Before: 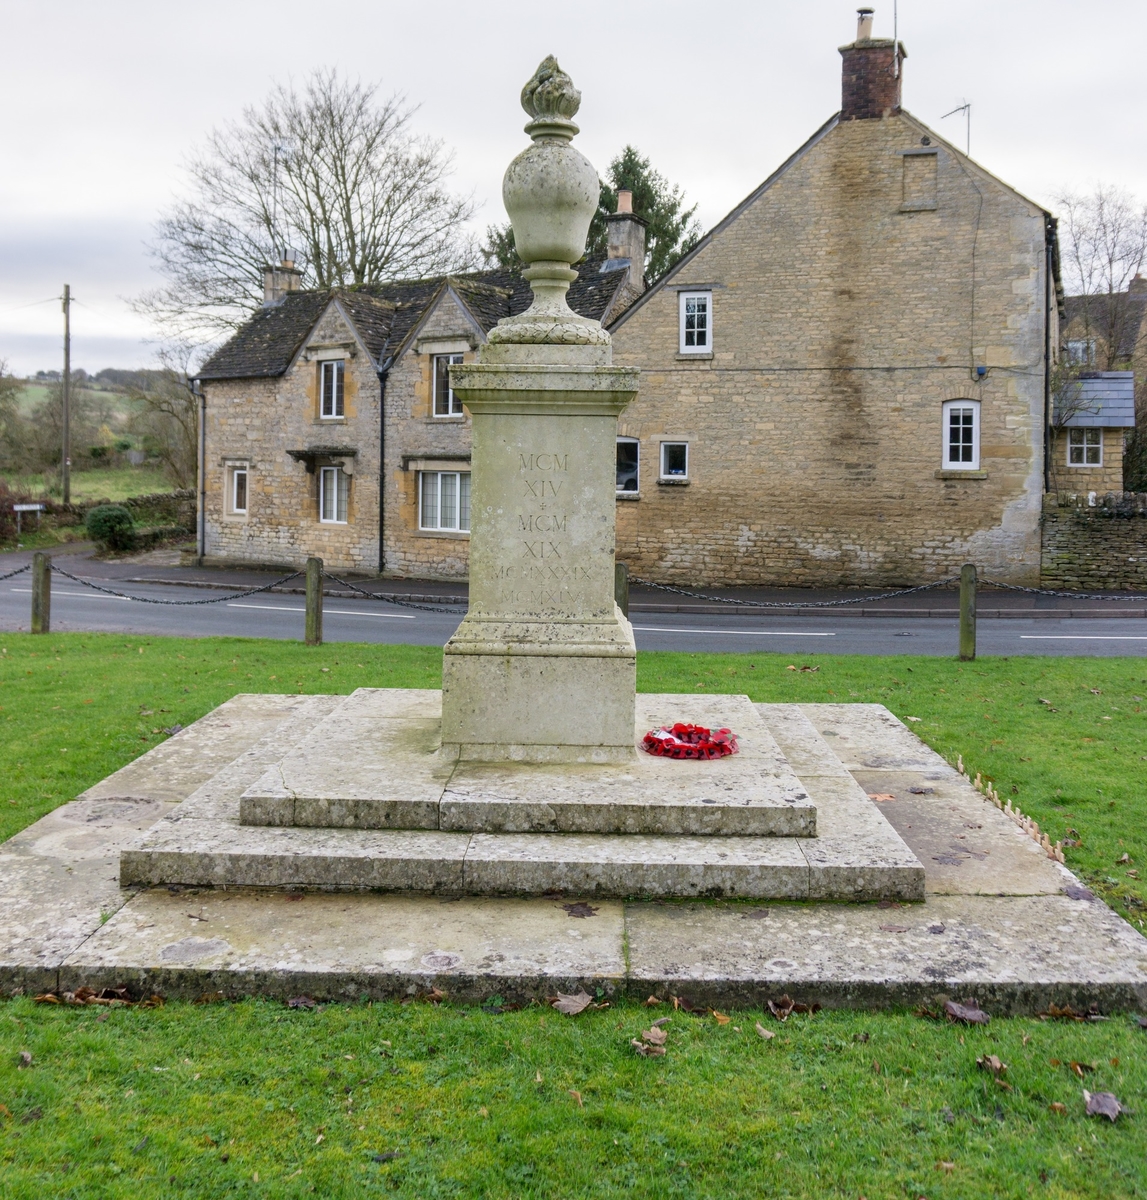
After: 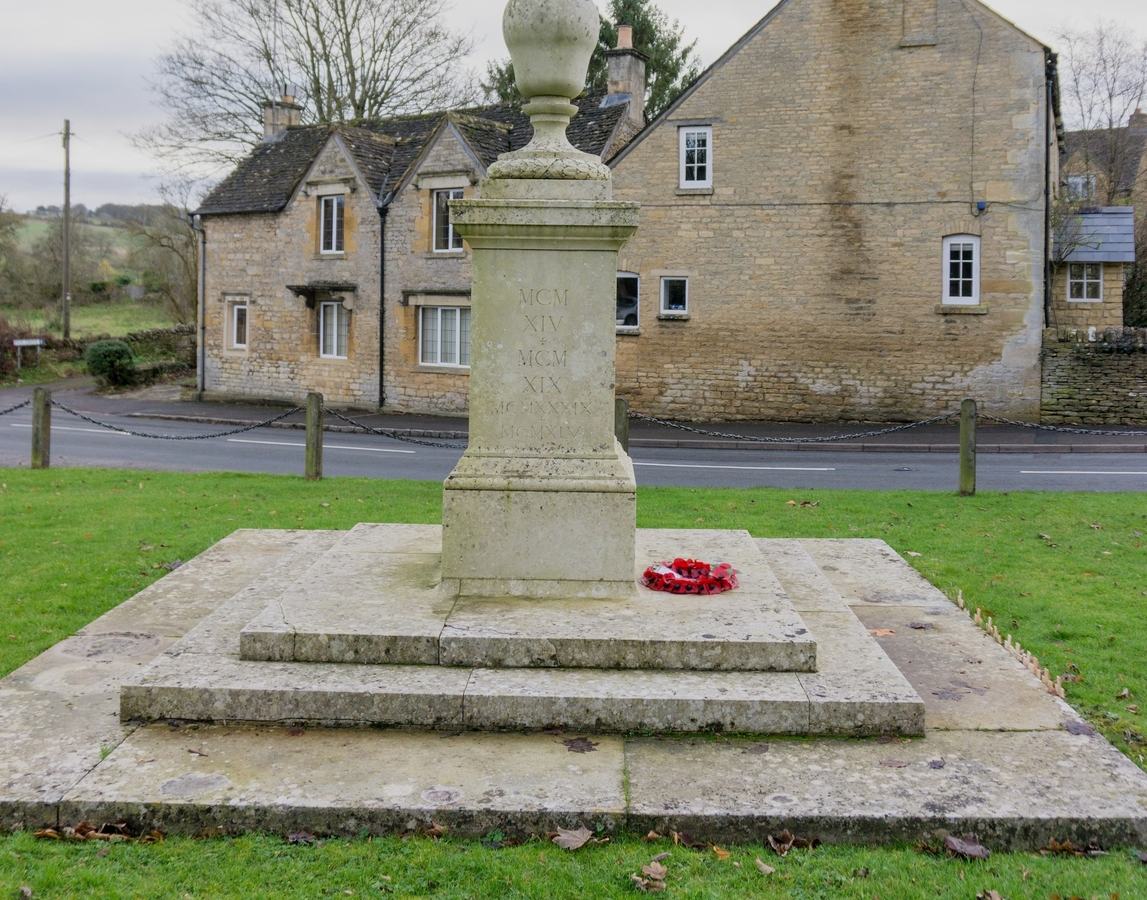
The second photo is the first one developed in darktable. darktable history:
crop: top 13.819%, bottom 11.169%
filmic rgb: black relative exposure -15 EV, white relative exposure 3 EV, threshold 6 EV, target black luminance 0%, hardness 9.27, latitude 99%, contrast 0.912, shadows ↔ highlights balance 0.505%, add noise in highlights 0, color science v3 (2019), use custom middle-gray values true, iterations of high-quality reconstruction 0, contrast in highlights soft, enable highlight reconstruction true
